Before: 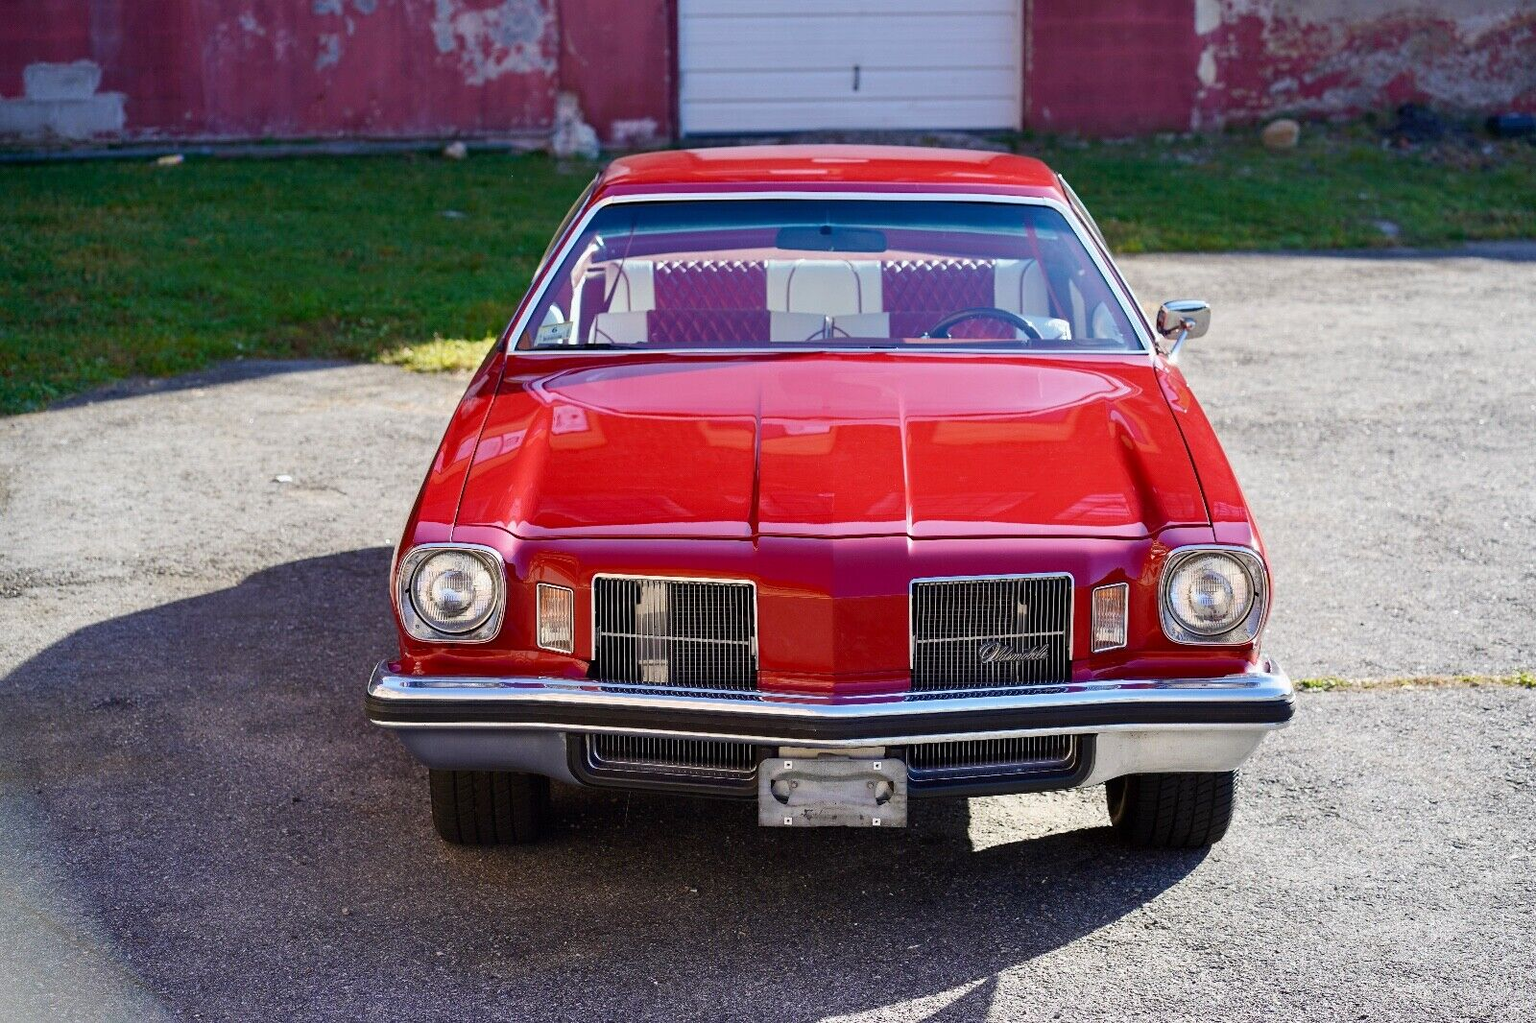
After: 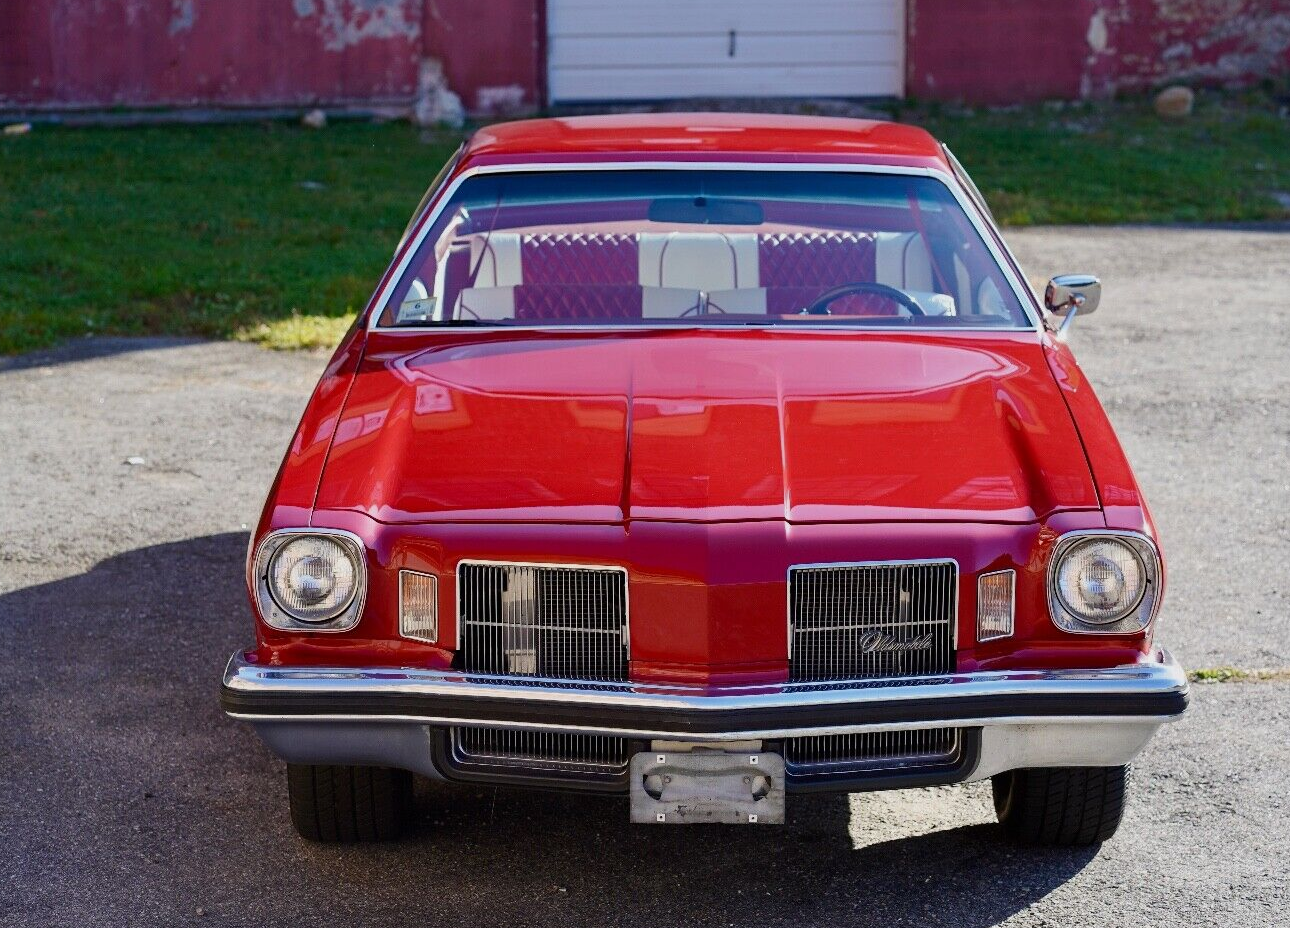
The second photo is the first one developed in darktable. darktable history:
exposure: exposure -0.255 EV, compensate highlight preservation false
crop: left 10.023%, top 3.578%, right 9.291%, bottom 9.313%
